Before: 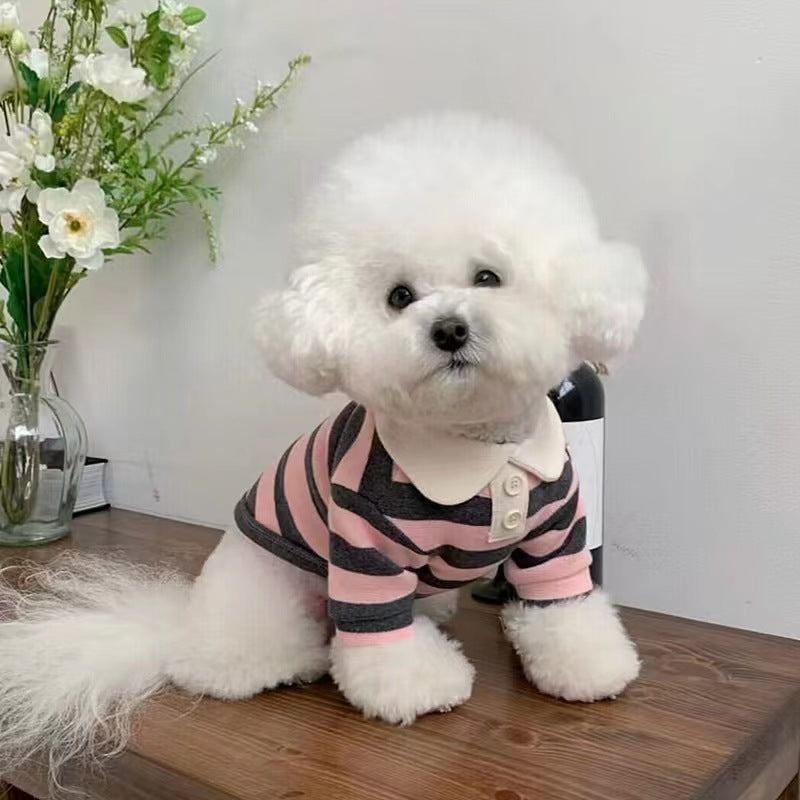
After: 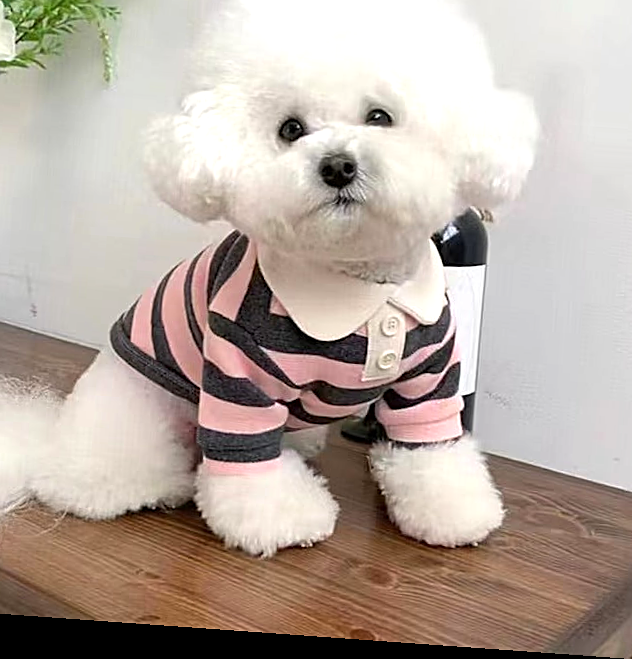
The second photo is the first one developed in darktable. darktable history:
sharpen: on, module defaults
crop: left 16.871%, top 22.857%, right 9.116%
exposure: exposure 0.493 EV, compensate highlight preservation false
rotate and perspective: rotation 4.1°, automatic cropping off
